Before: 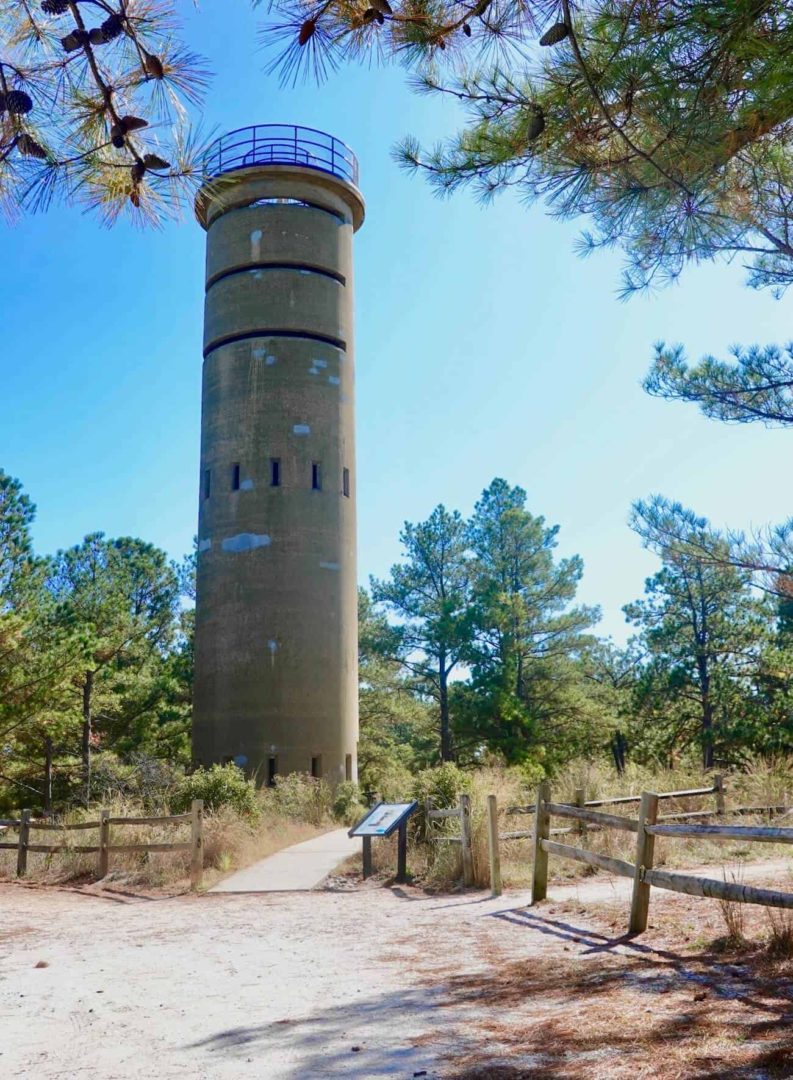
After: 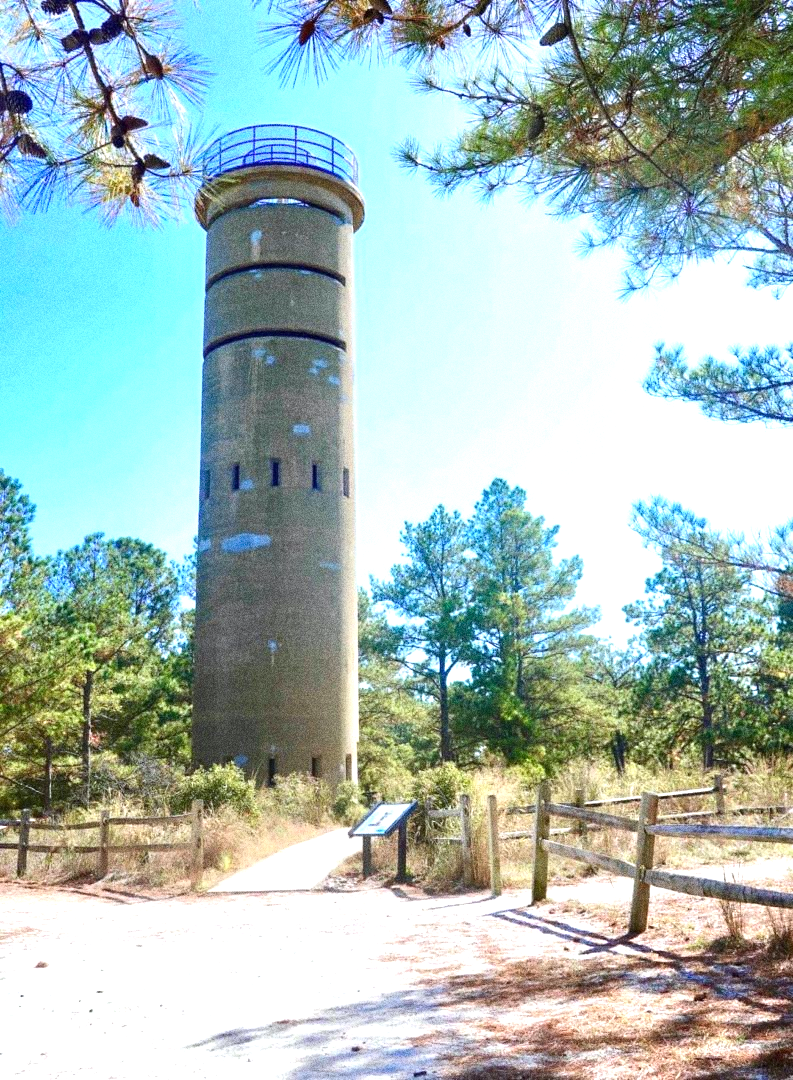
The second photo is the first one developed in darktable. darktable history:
exposure: black level correction 0, exposure 1 EV, compensate exposure bias true, compensate highlight preservation false
white balance: red 0.982, blue 1.018
grain: coarseness 14.49 ISO, strength 48.04%, mid-tones bias 35%
